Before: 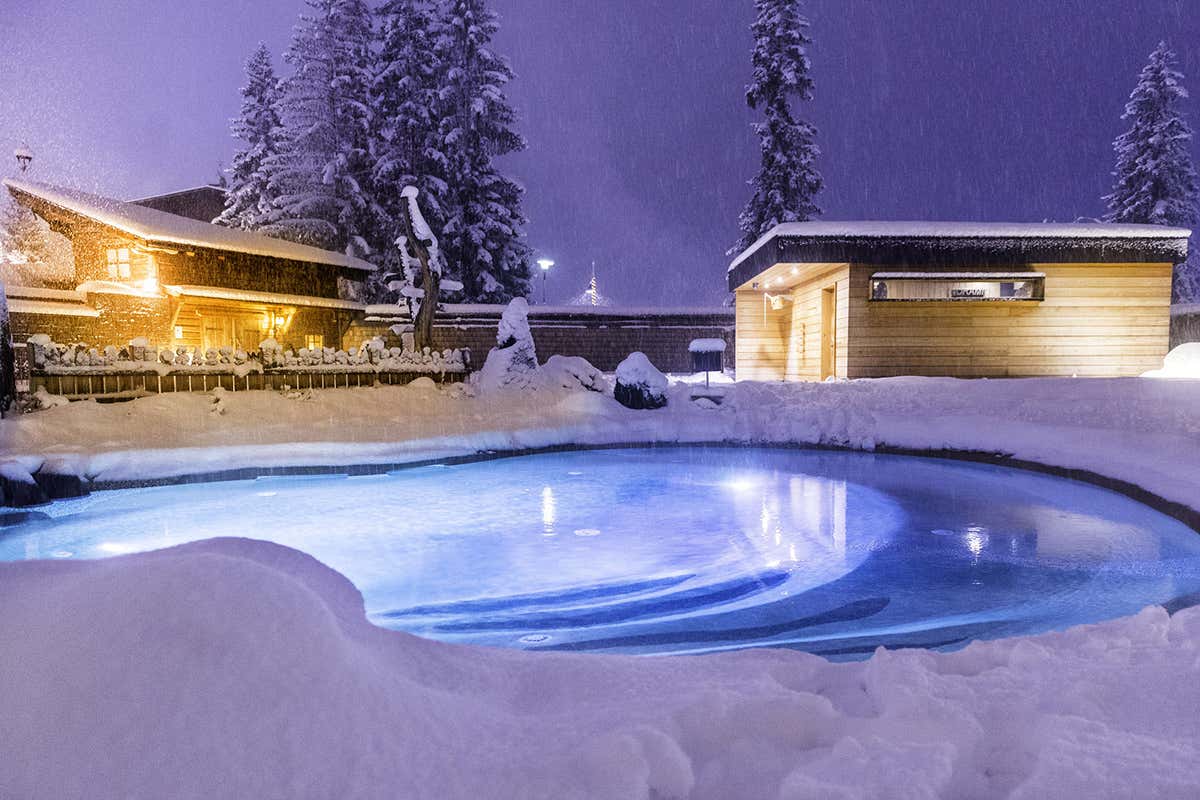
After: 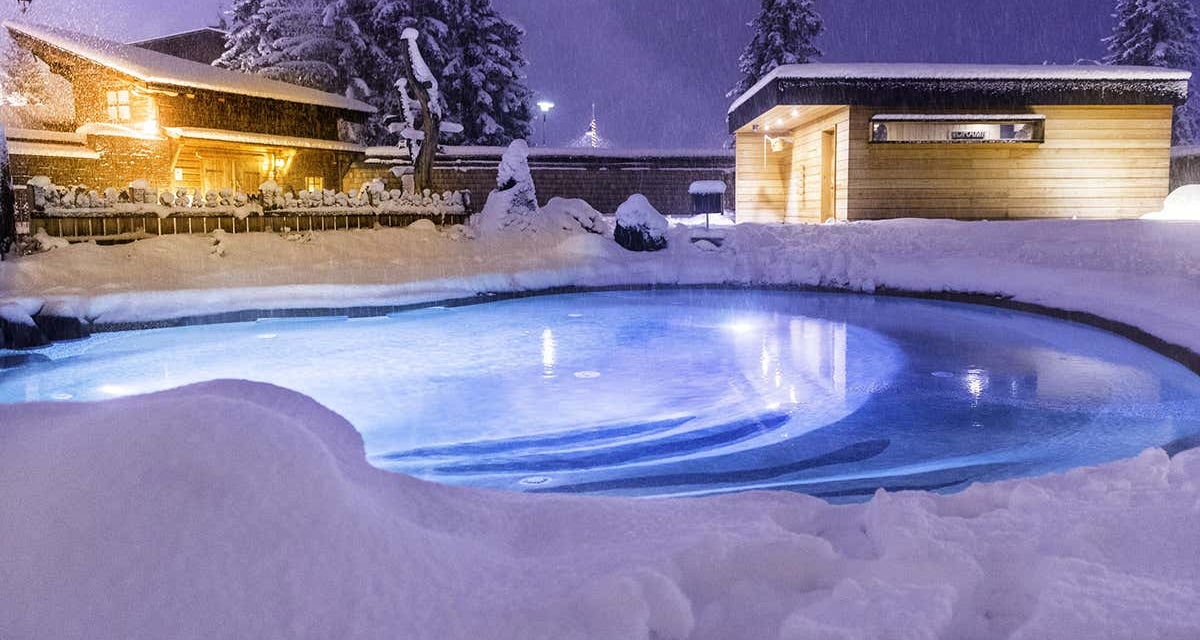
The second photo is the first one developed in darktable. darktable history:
crop and rotate: top 19.998%
tone equalizer: on, module defaults
